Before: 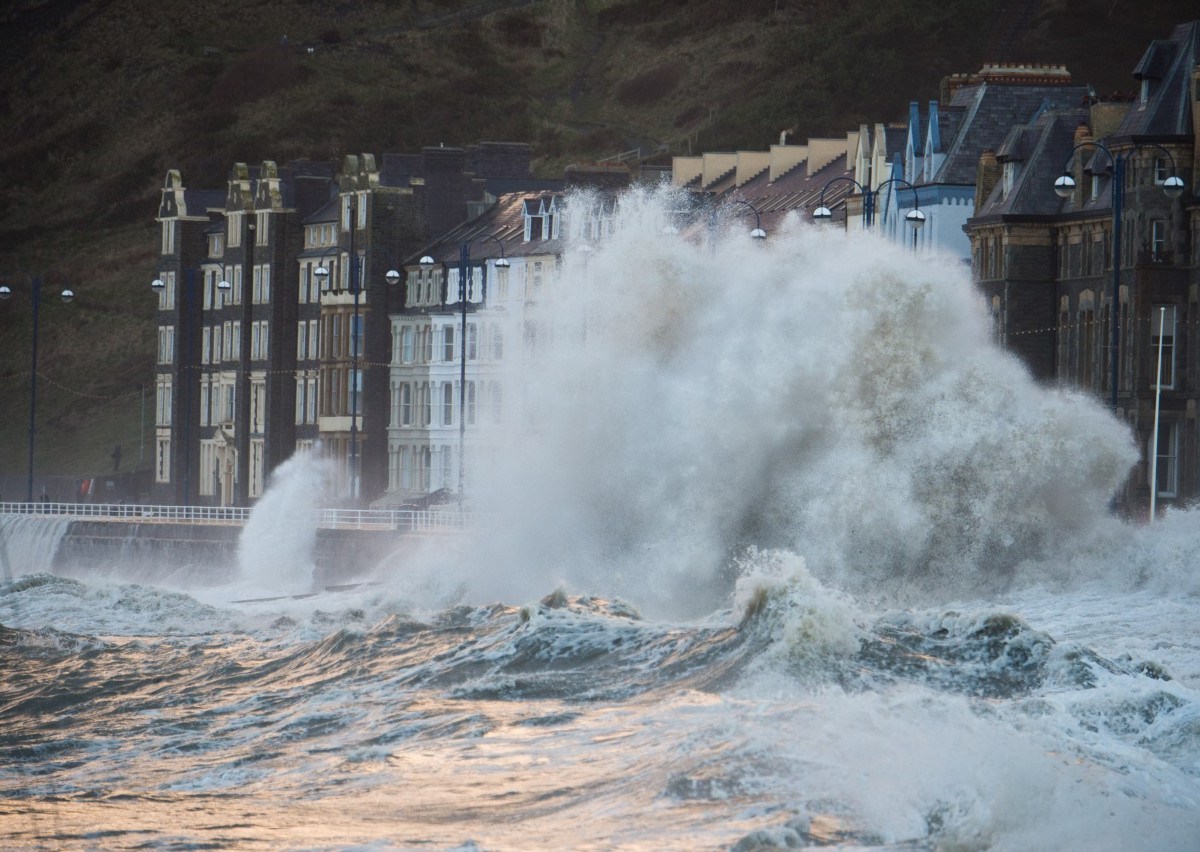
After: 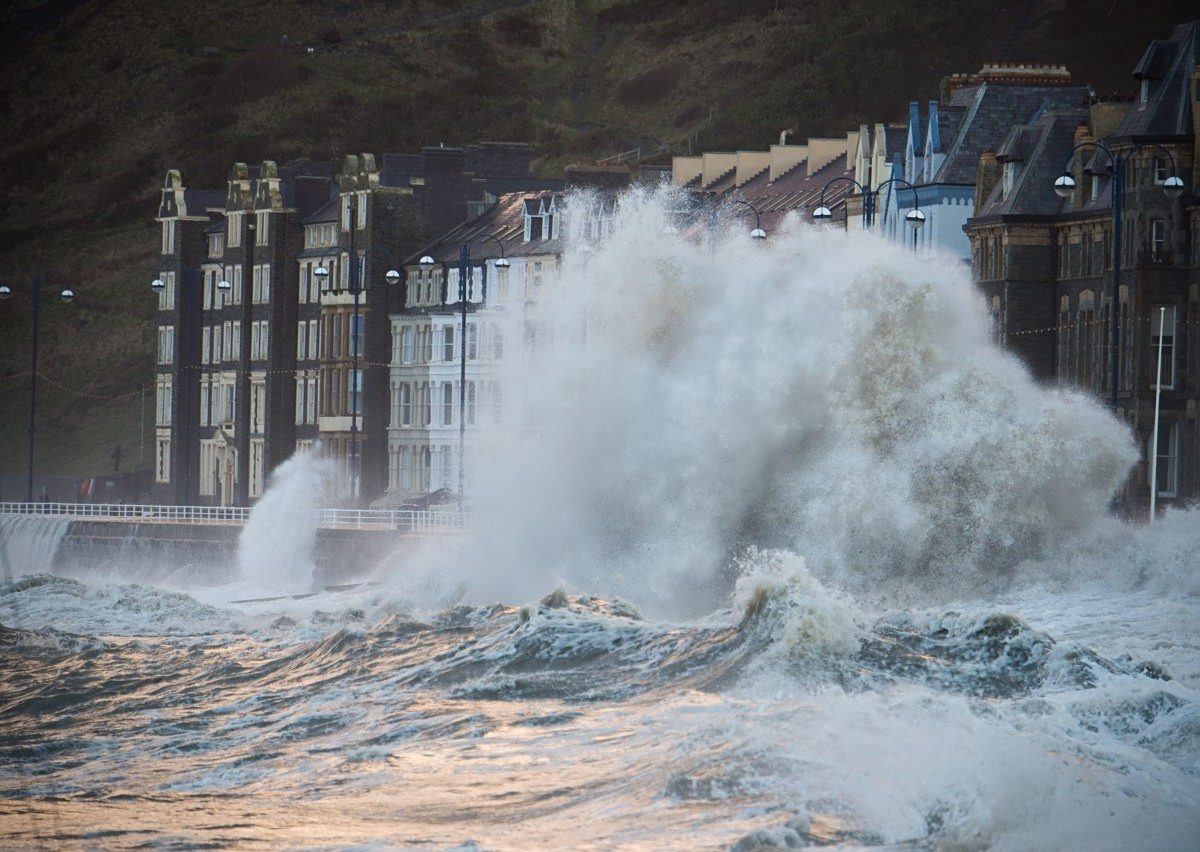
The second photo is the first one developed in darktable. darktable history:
vignetting: saturation 0.05
sharpen: amount 0.208
